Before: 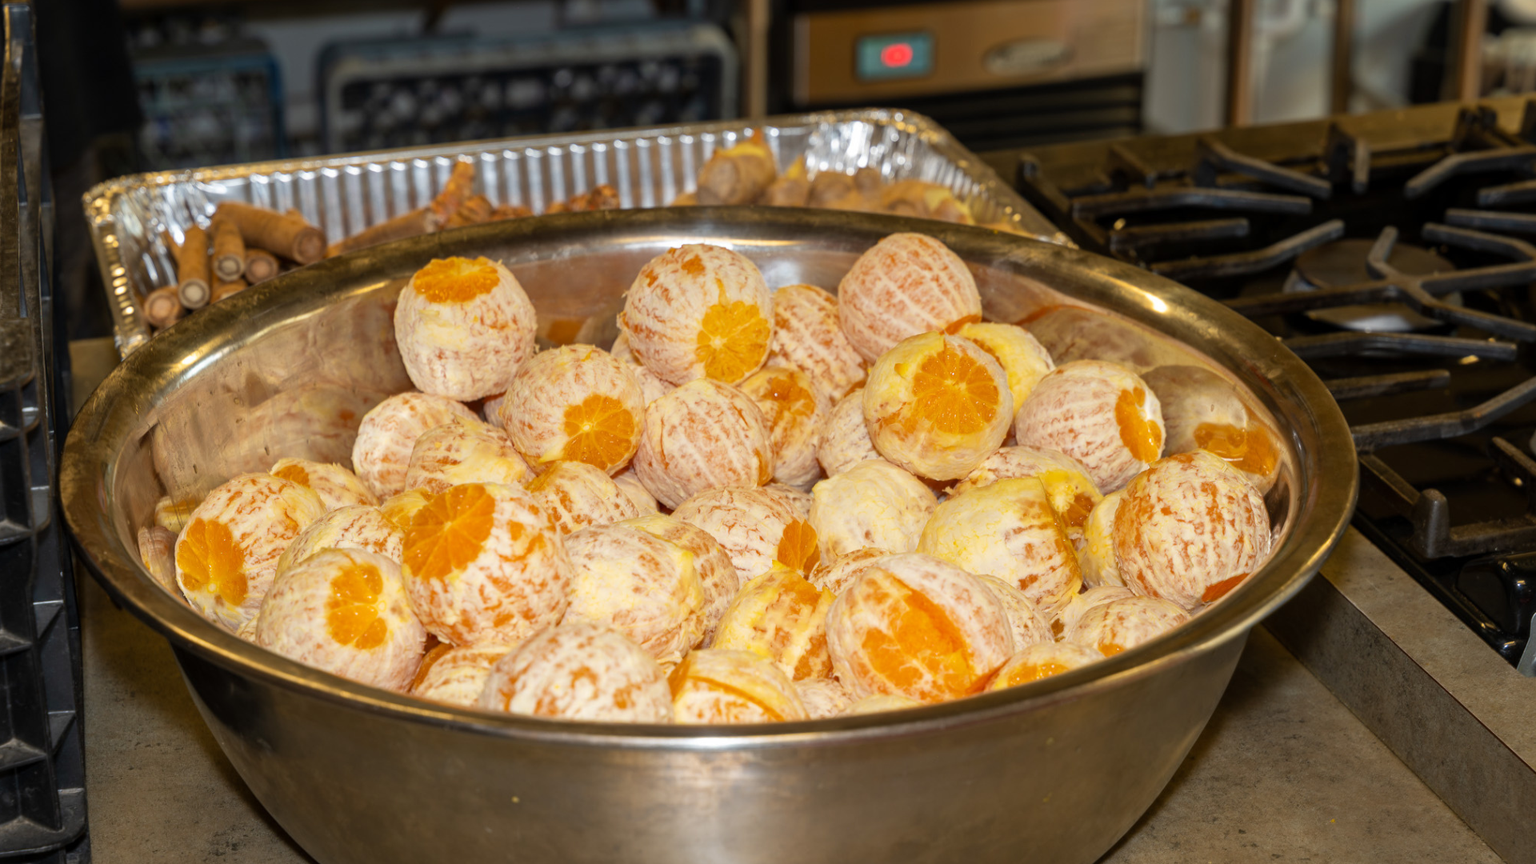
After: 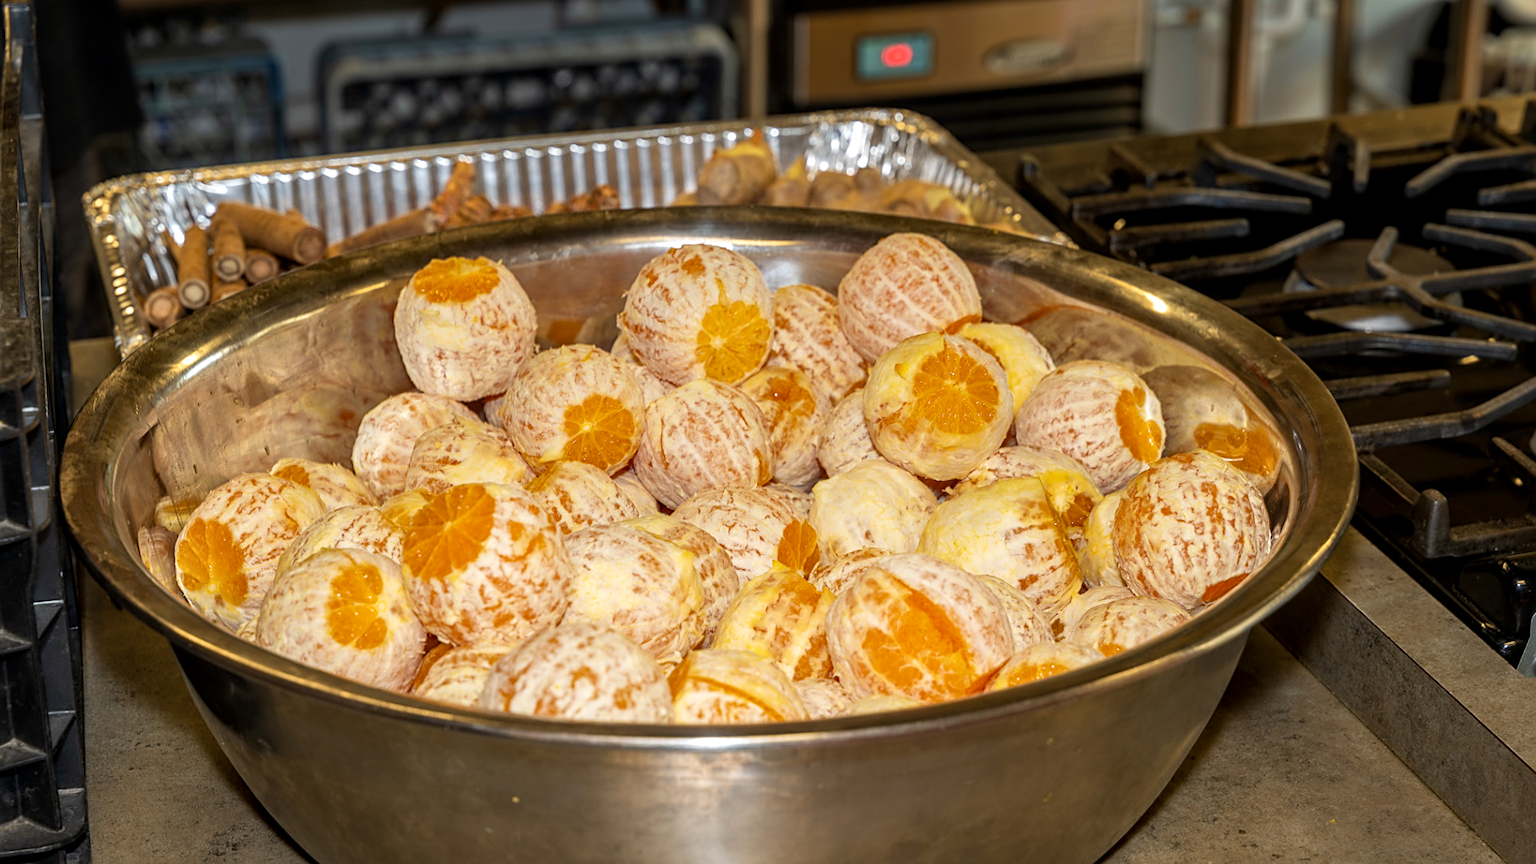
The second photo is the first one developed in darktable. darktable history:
sharpen: on, module defaults
local contrast: on, module defaults
velvia: strength 6%
